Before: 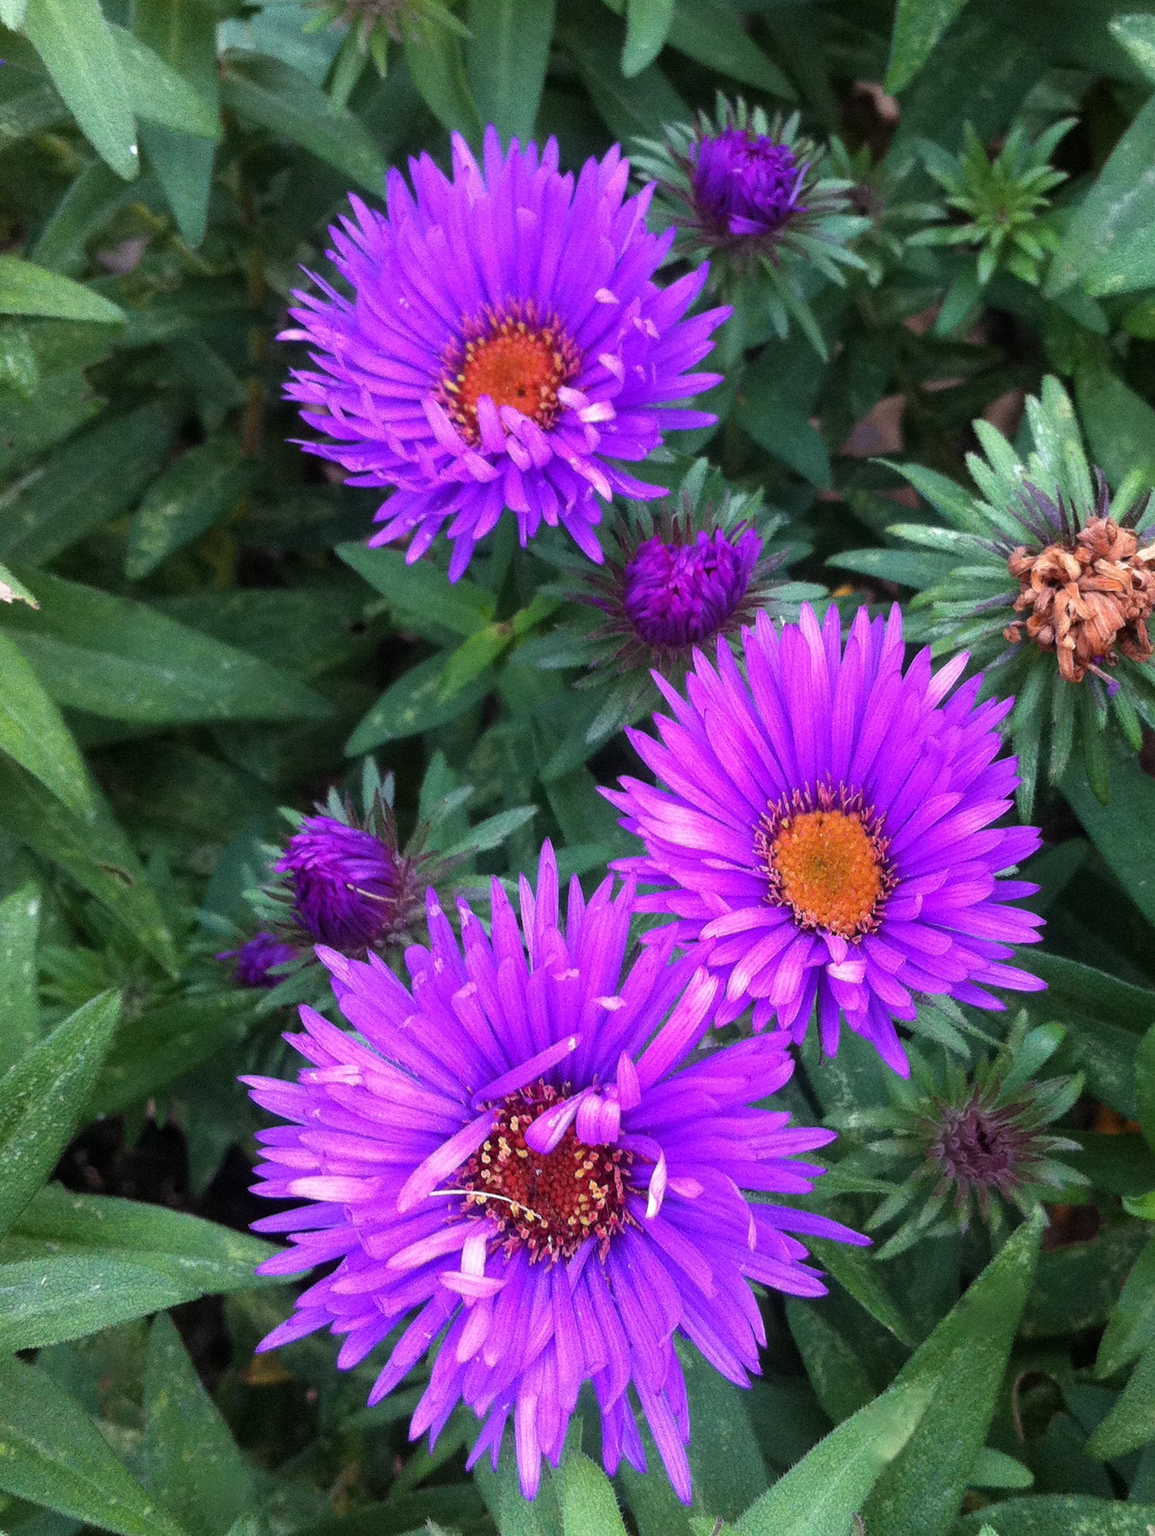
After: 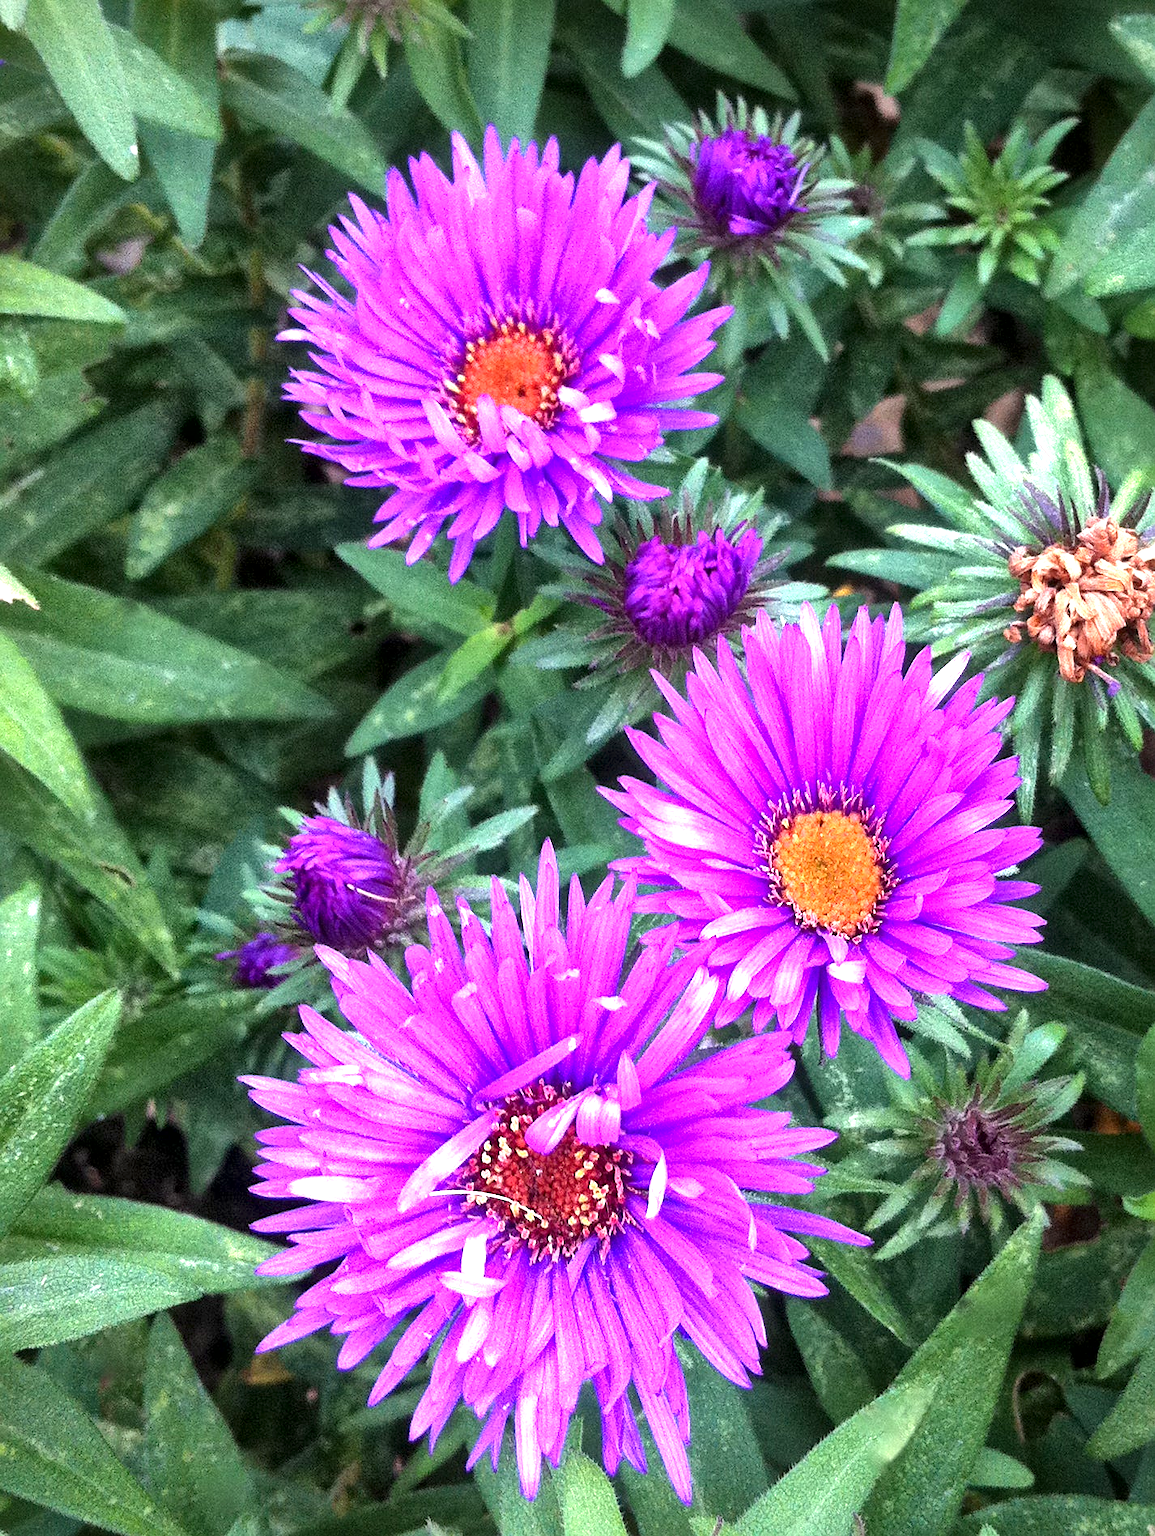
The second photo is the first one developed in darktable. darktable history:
exposure: black level correction 0, exposure 1.2 EV, compensate highlight preservation false
local contrast: mode bilateral grid, contrast 20, coarseness 50, detail 172%, midtone range 0.2
vignetting: fall-off start 75.67%, saturation 0.033, width/height ratio 1.087, unbound false
sharpen: amount 0.217
